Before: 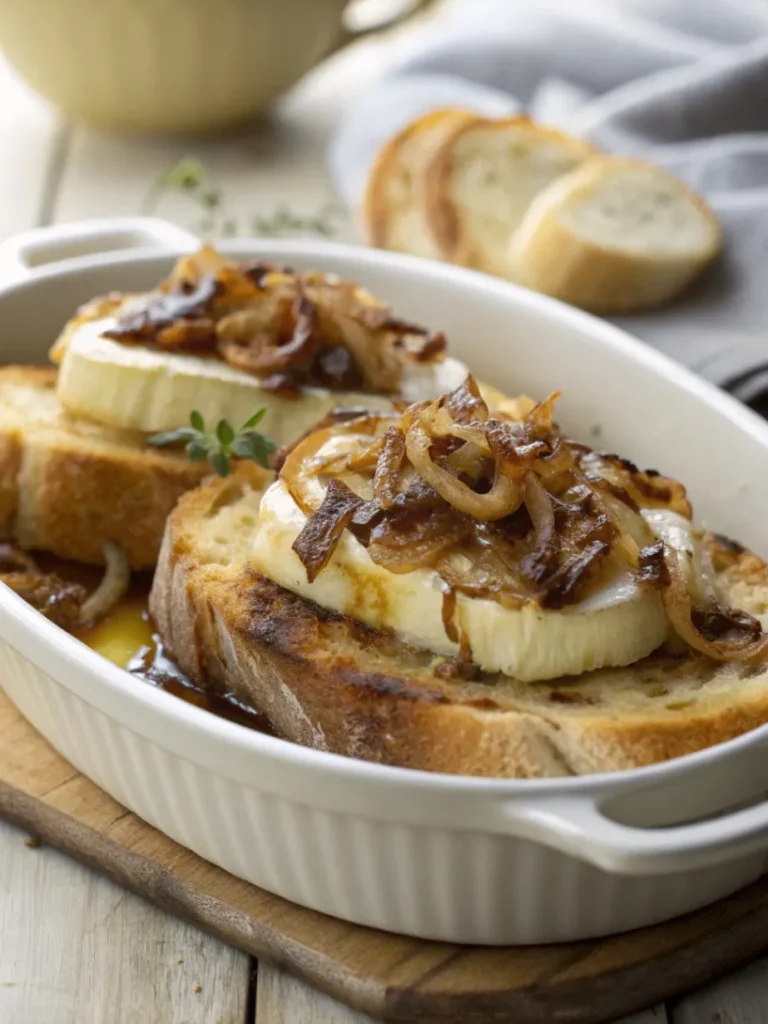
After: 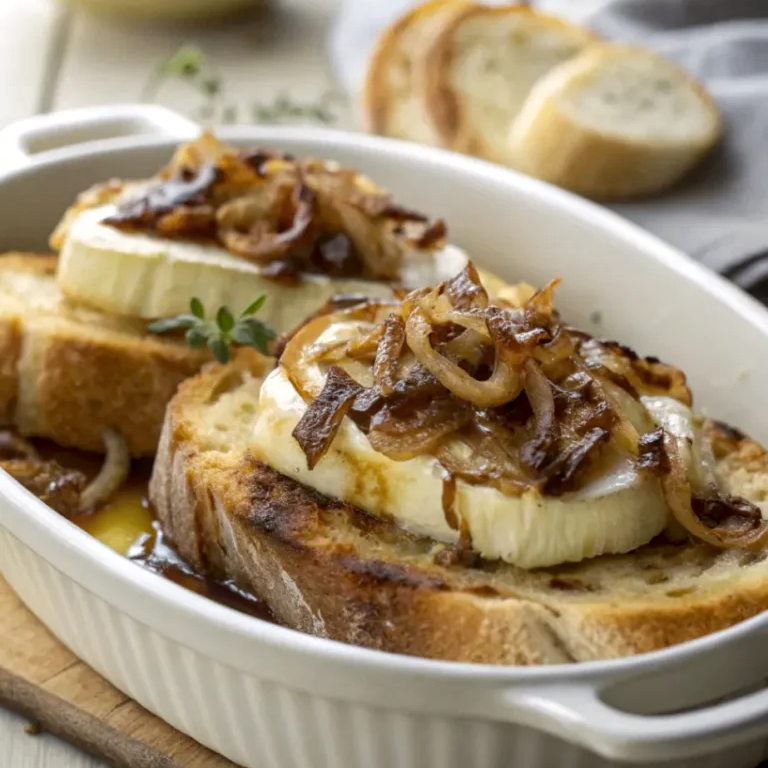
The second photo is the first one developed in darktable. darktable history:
crop: top 11.038%, bottom 13.962%
local contrast: on, module defaults
